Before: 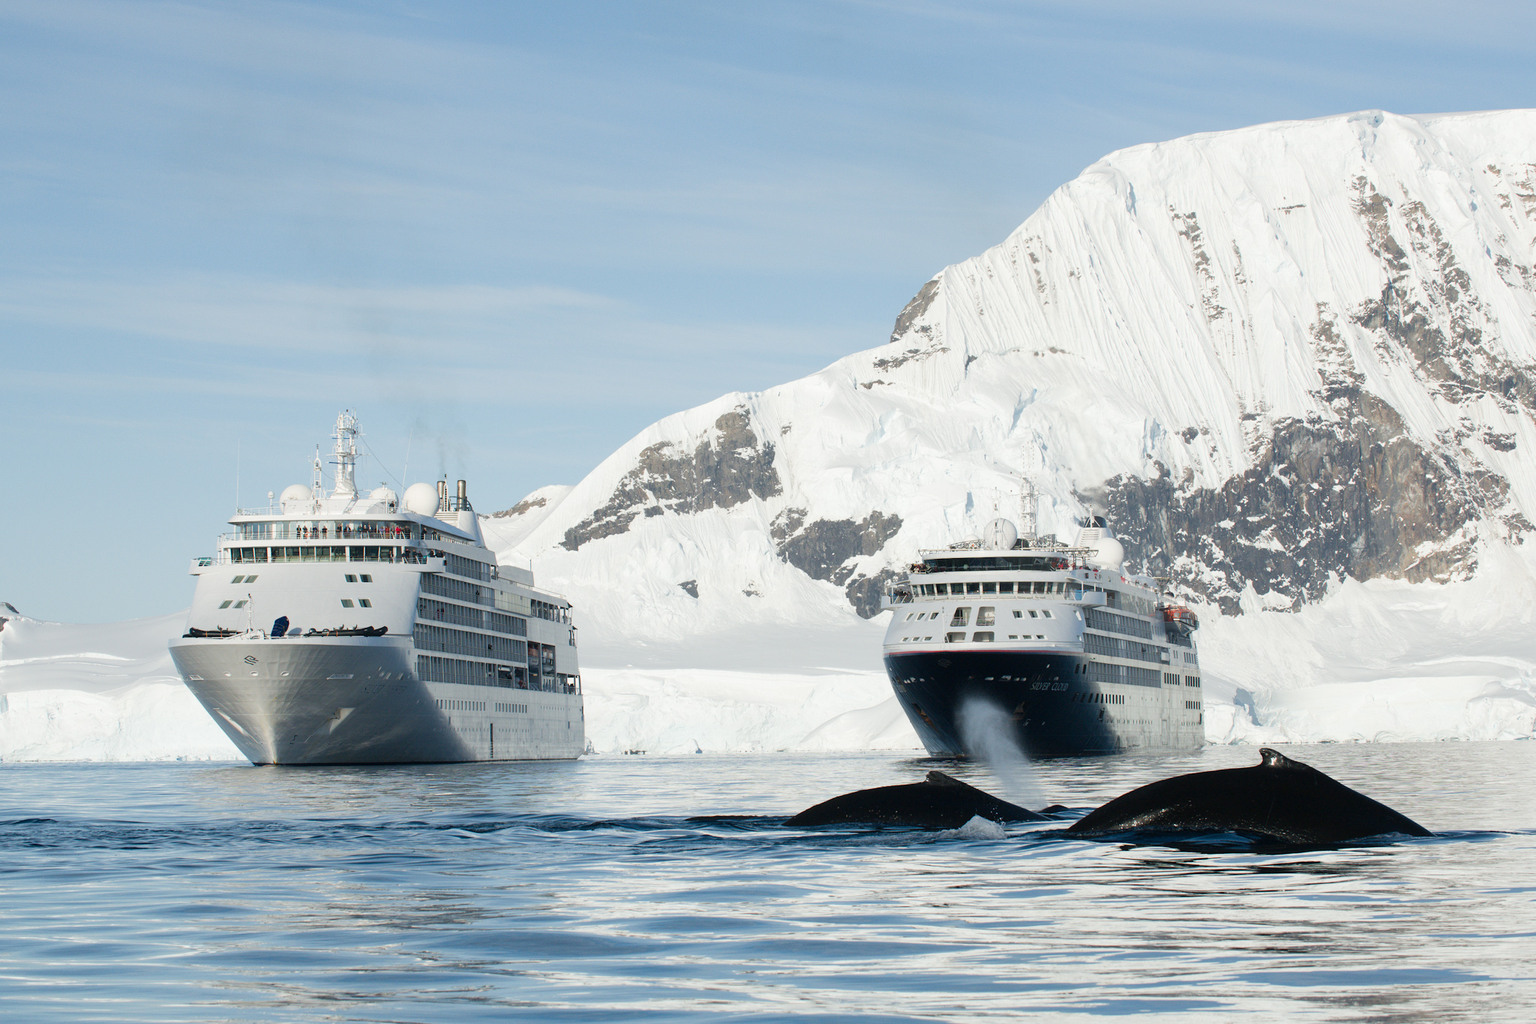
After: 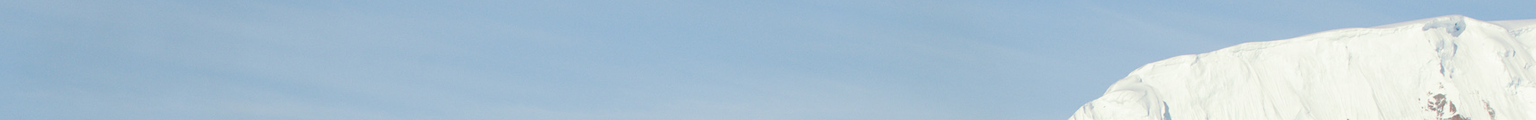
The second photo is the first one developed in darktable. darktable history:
crop and rotate: left 9.644%, top 9.491%, right 6.021%, bottom 80.509%
split-toning: on, module defaults
